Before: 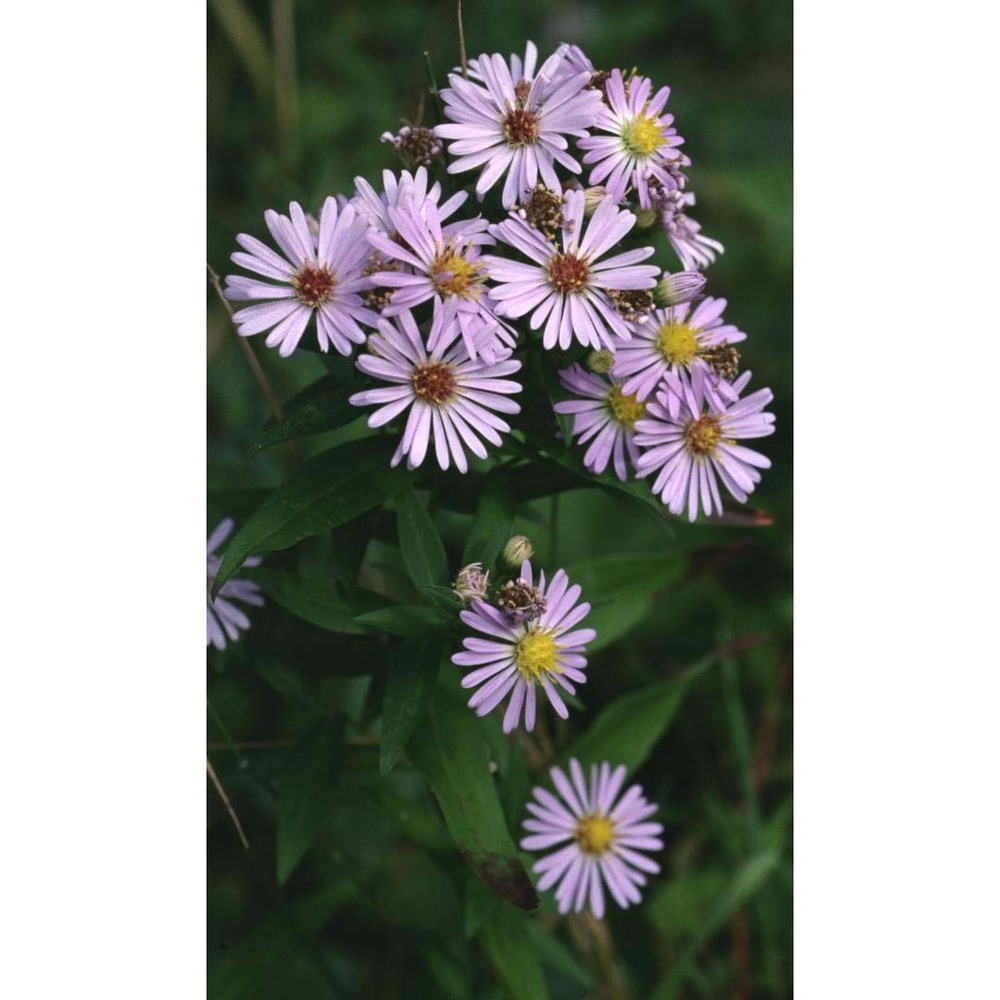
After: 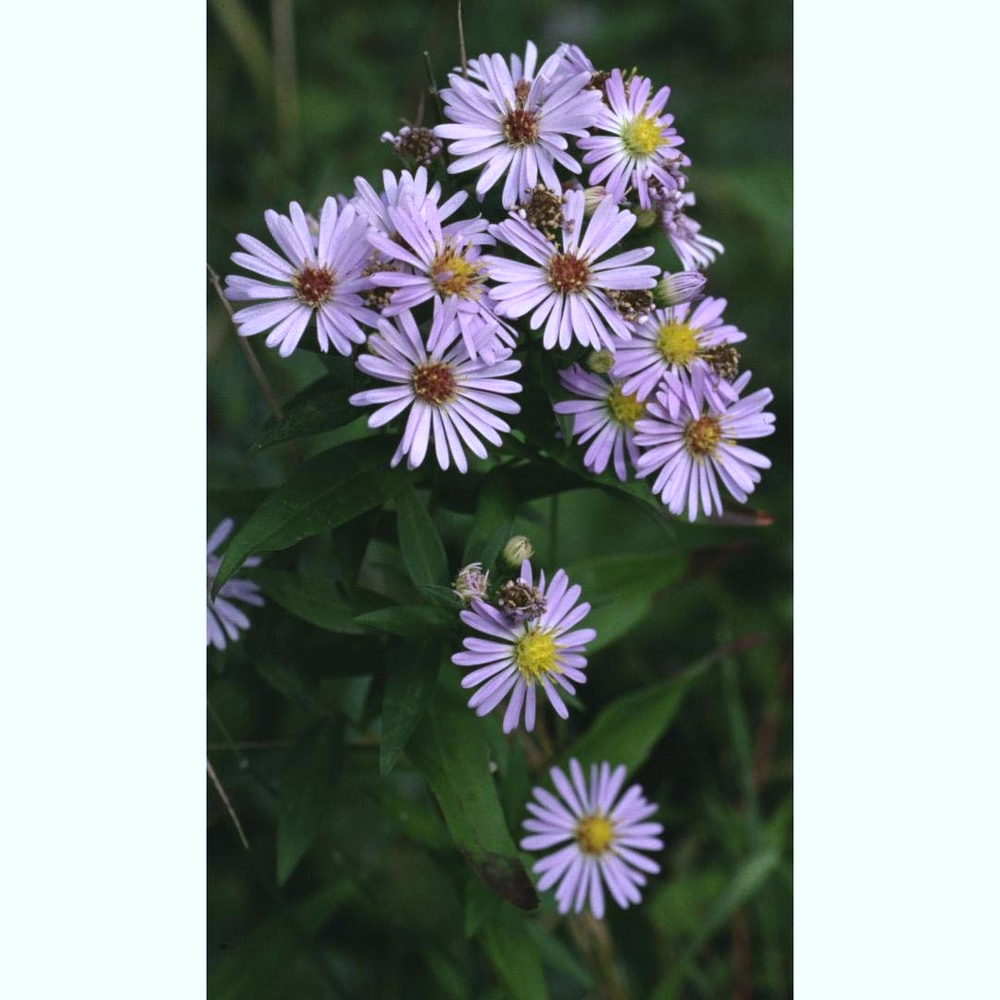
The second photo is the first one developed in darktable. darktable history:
color calibration: x 0.334, y 0.349, temperature 5426 K
white balance: red 0.926, green 1.003, blue 1.133
